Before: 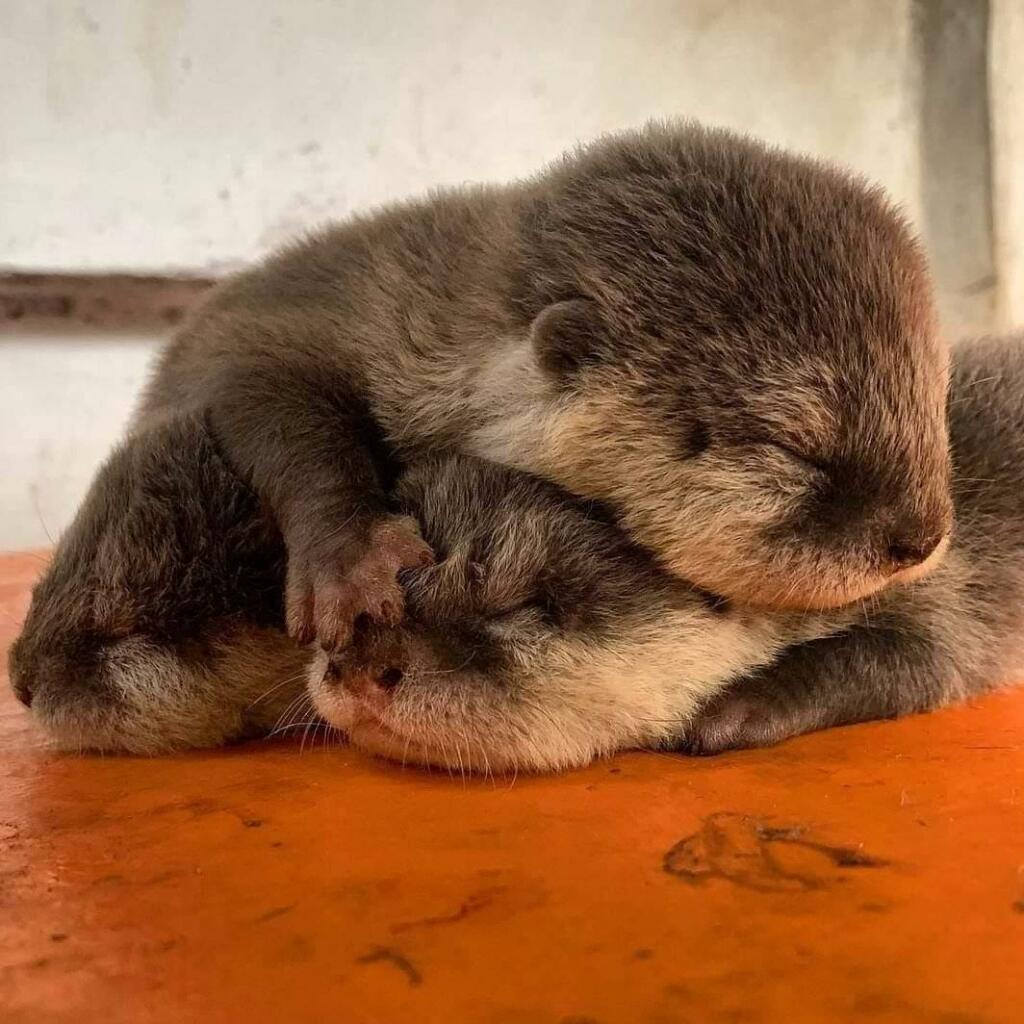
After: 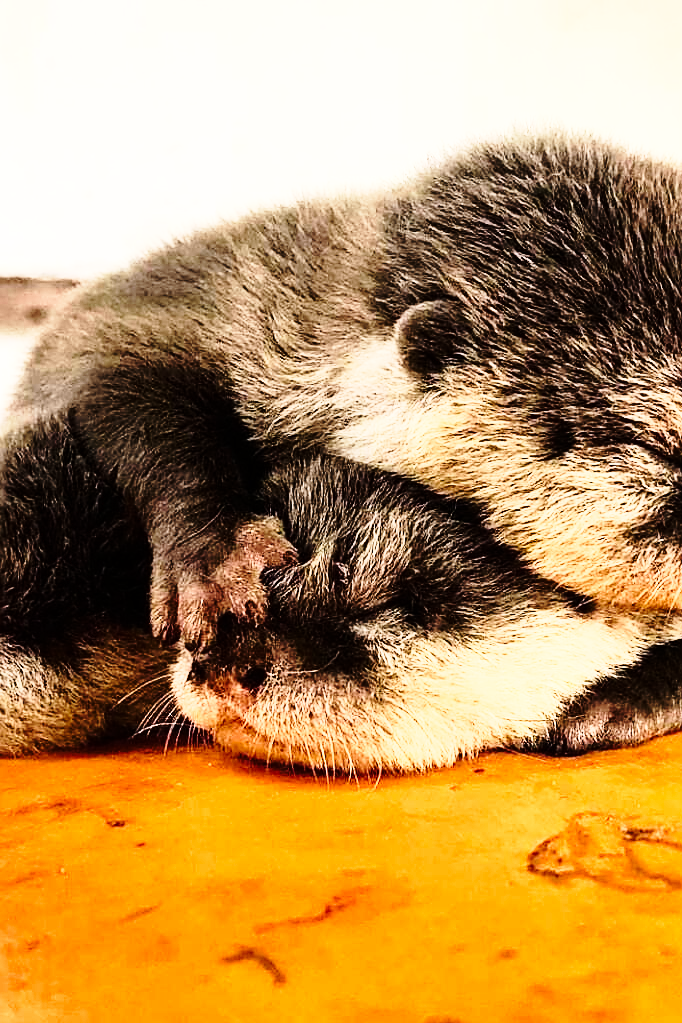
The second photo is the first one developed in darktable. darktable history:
base curve: curves: ch0 [(0, 0) (0.028, 0.03) (0.121, 0.232) (0.46, 0.748) (0.859, 0.968) (1, 1)], preserve colors none
white balance: emerald 1
rgb curve: curves: ch0 [(0, 0) (0.21, 0.15) (0.24, 0.21) (0.5, 0.75) (0.75, 0.96) (0.89, 0.99) (1, 1)]; ch1 [(0, 0.02) (0.21, 0.13) (0.25, 0.2) (0.5, 0.67) (0.75, 0.9) (0.89, 0.97) (1, 1)]; ch2 [(0, 0.02) (0.21, 0.13) (0.25, 0.2) (0.5, 0.67) (0.75, 0.9) (0.89, 0.97) (1, 1)], compensate middle gray true
sharpen: on, module defaults
crop and rotate: left 13.342%, right 19.991%
